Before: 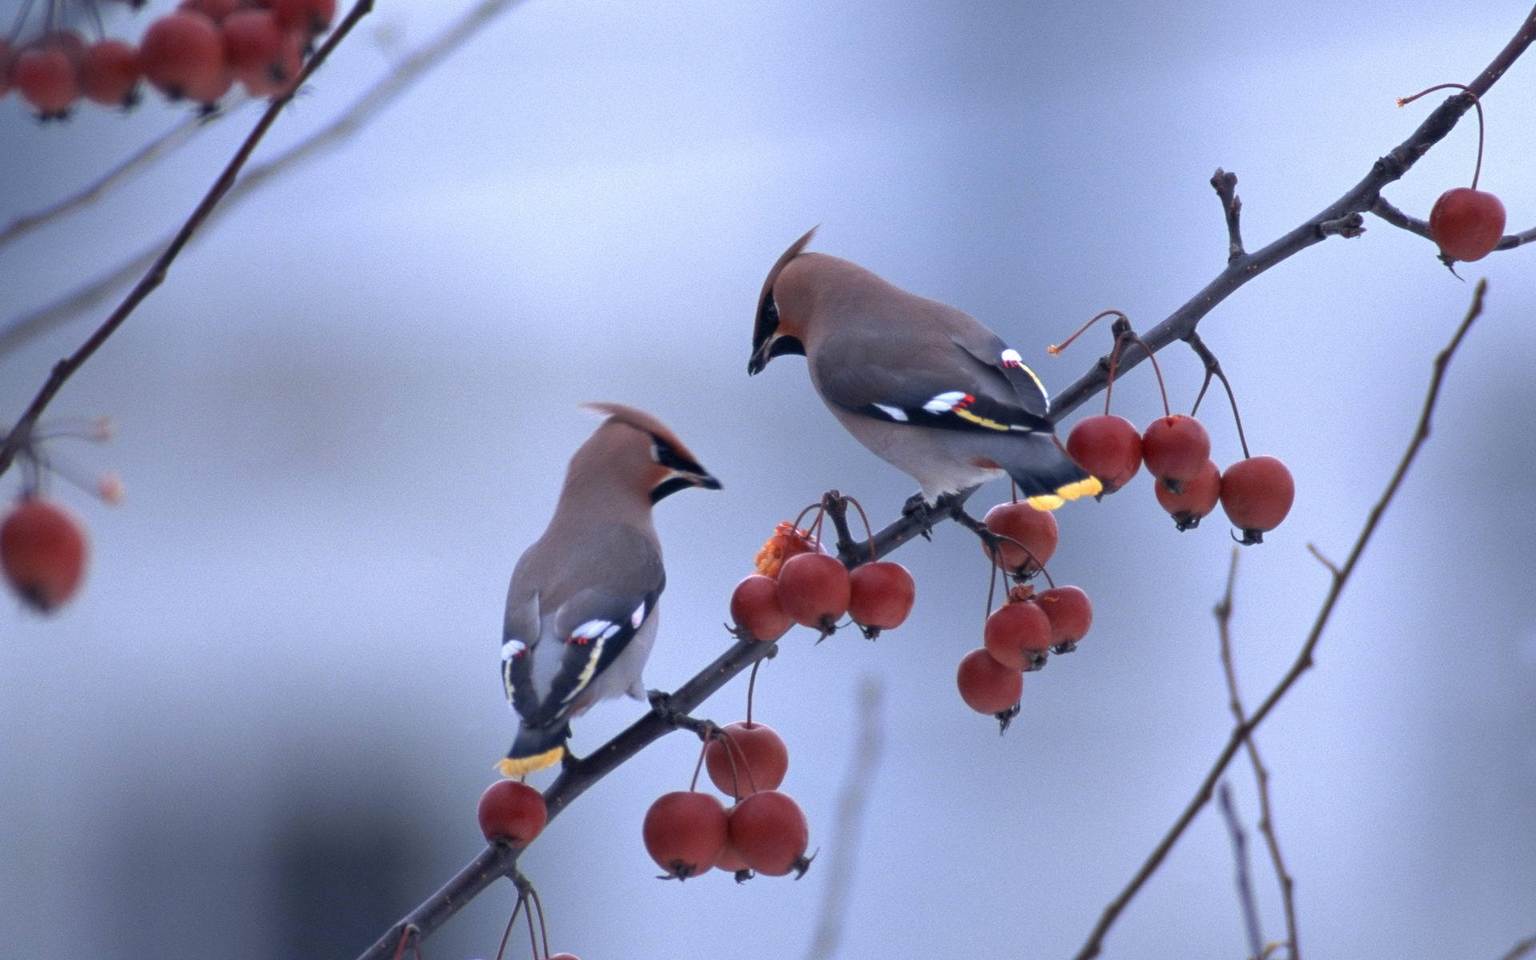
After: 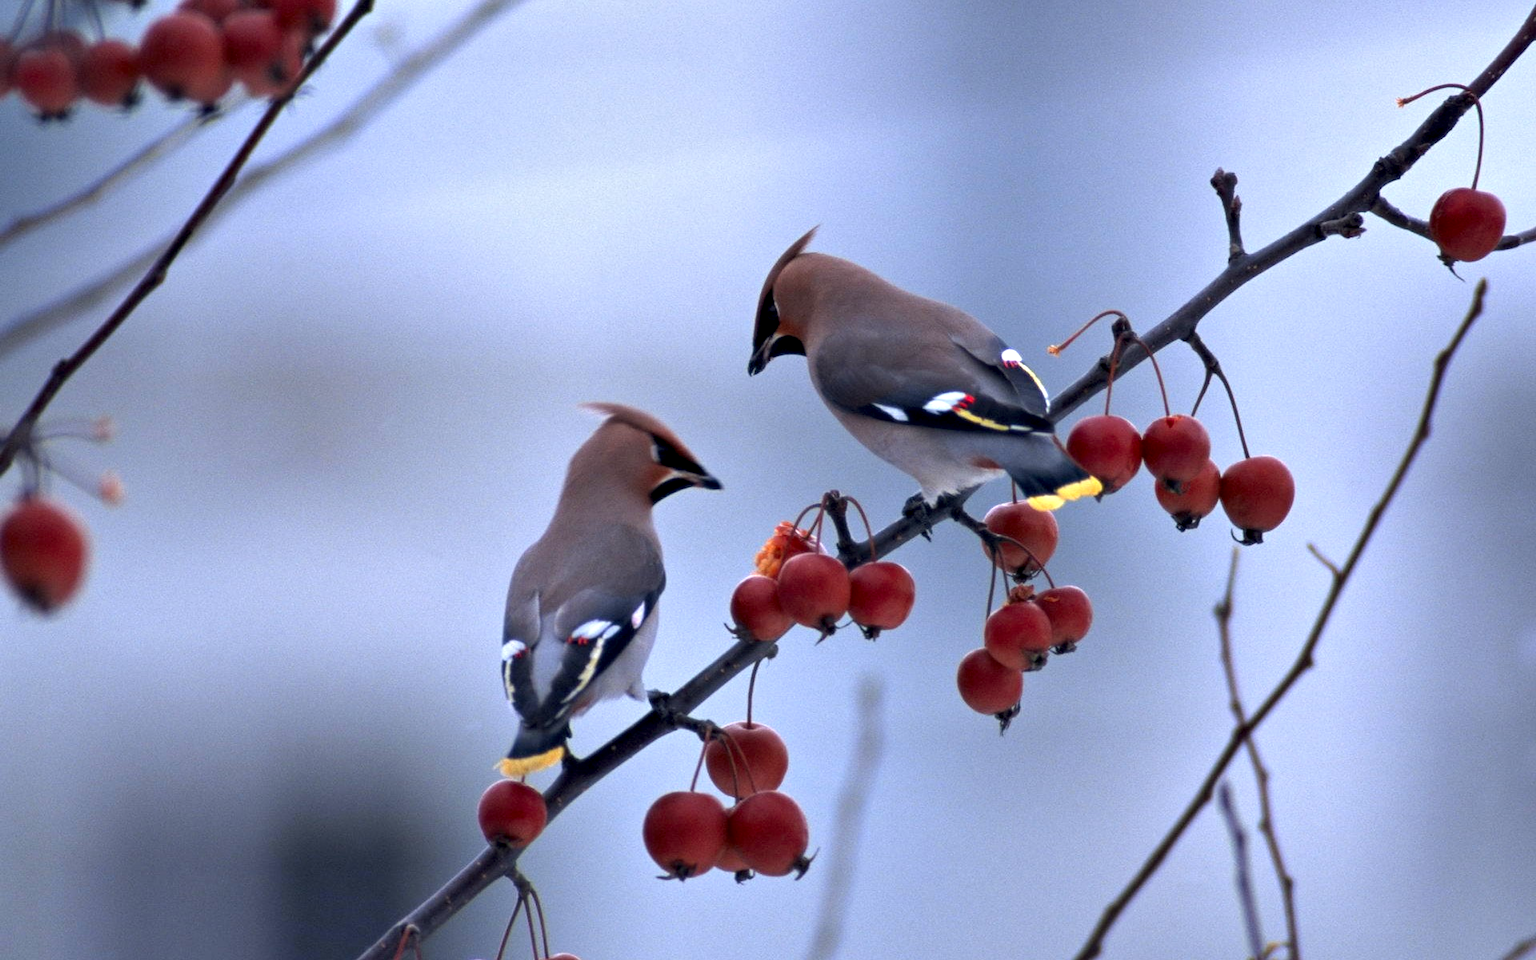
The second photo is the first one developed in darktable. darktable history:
contrast equalizer: octaves 7, y [[0.528, 0.548, 0.563, 0.562, 0.546, 0.526], [0.55 ×6], [0 ×6], [0 ×6], [0 ×6]]
